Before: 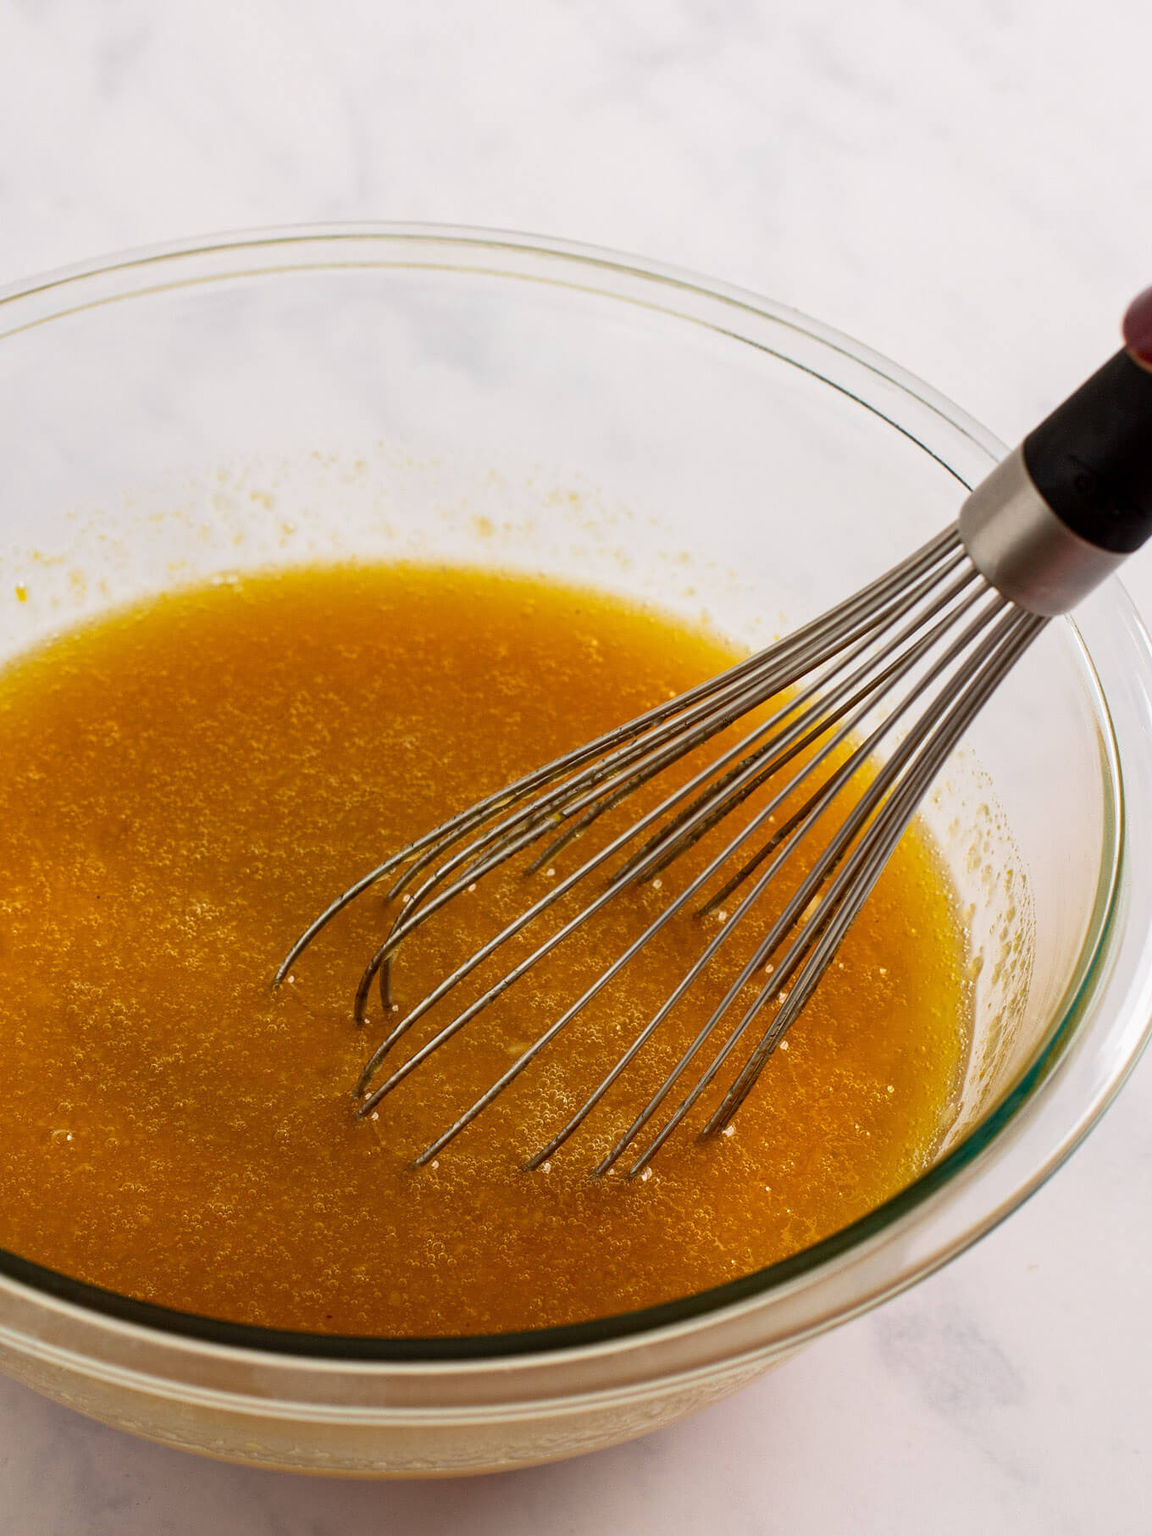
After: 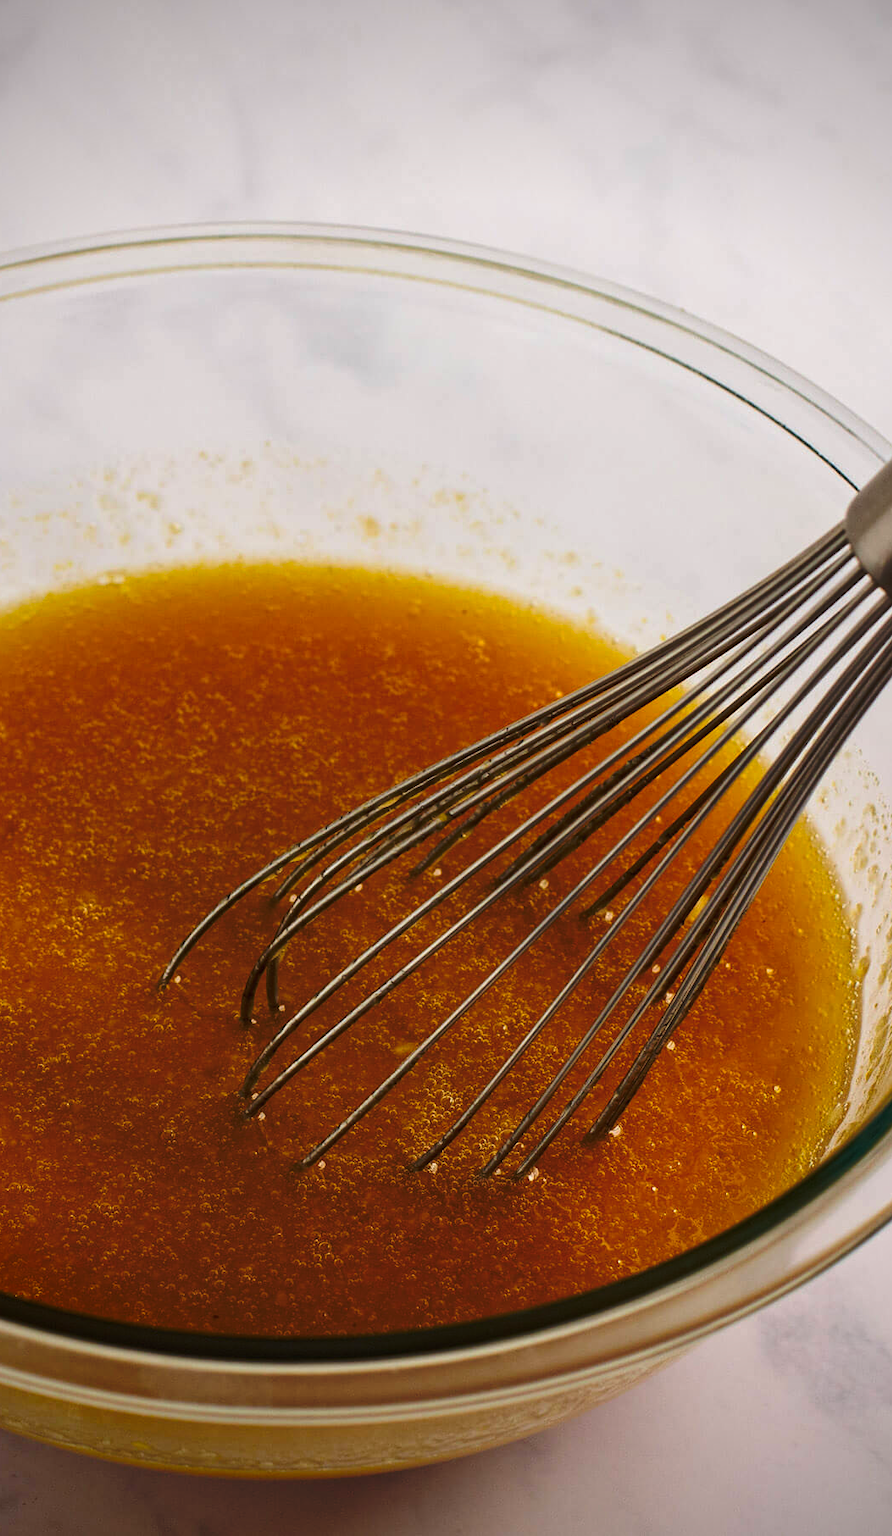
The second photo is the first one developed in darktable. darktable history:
vignetting: fall-off start 88.53%, fall-off radius 44.2%, saturation 0.376, width/height ratio 1.161
tone curve: curves: ch0 [(0, 0) (0.003, 0.002) (0.011, 0.007) (0.025, 0.015) (0.044, 0.026) (0.069, 0.041) (0.1, 0.059) (0.136, 0.08) (0.177, 0.105) (0.224, 0.132) (0.277, 0.163) (0.335, 0.198) (0.399, 0.253) (0.468, 0.341) (0.543, 0.435) (0.623, 0.532) (0.709, 0.635) (0.801, 0.745) (0.898, 0.873) (1, 1)], preserve colors none
crop: left 9.88%, right 12.664%
